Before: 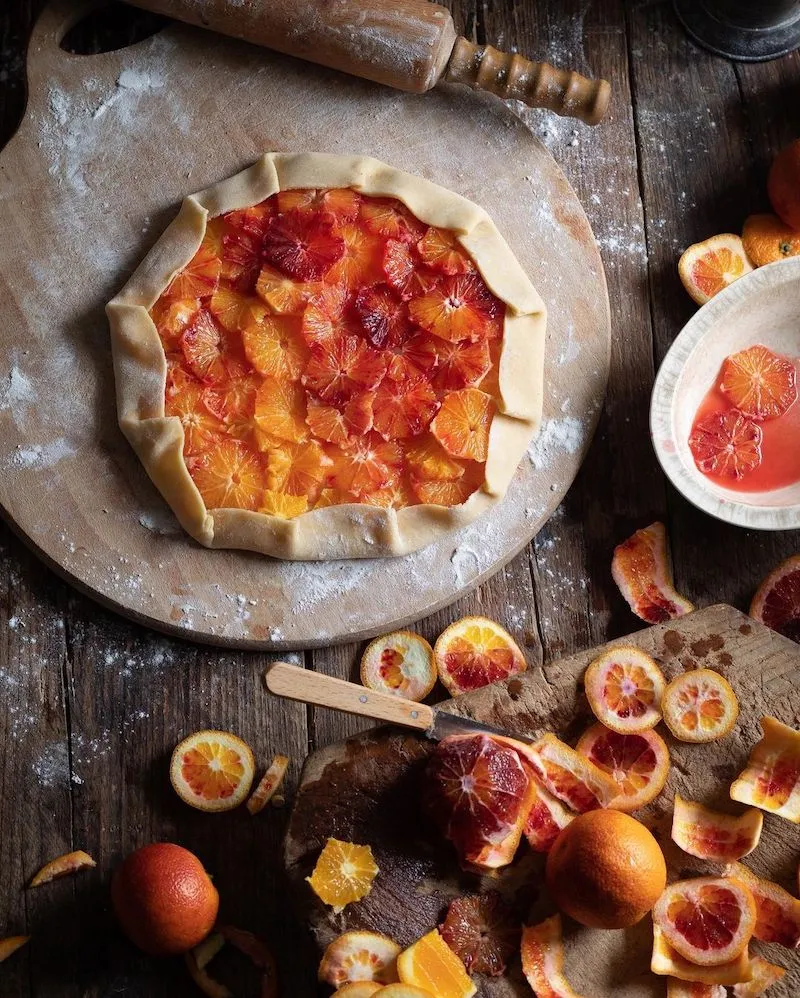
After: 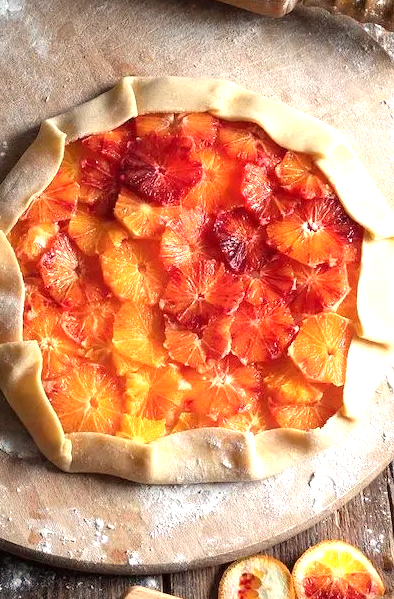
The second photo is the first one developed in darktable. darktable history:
crop: left 17.835%, top 7.675%, right 32.881%, bottom 32.213%
white balance: red 1.045, blue 0.932
exposure: exposure 0.921 EV, compensate highlight preservation false
